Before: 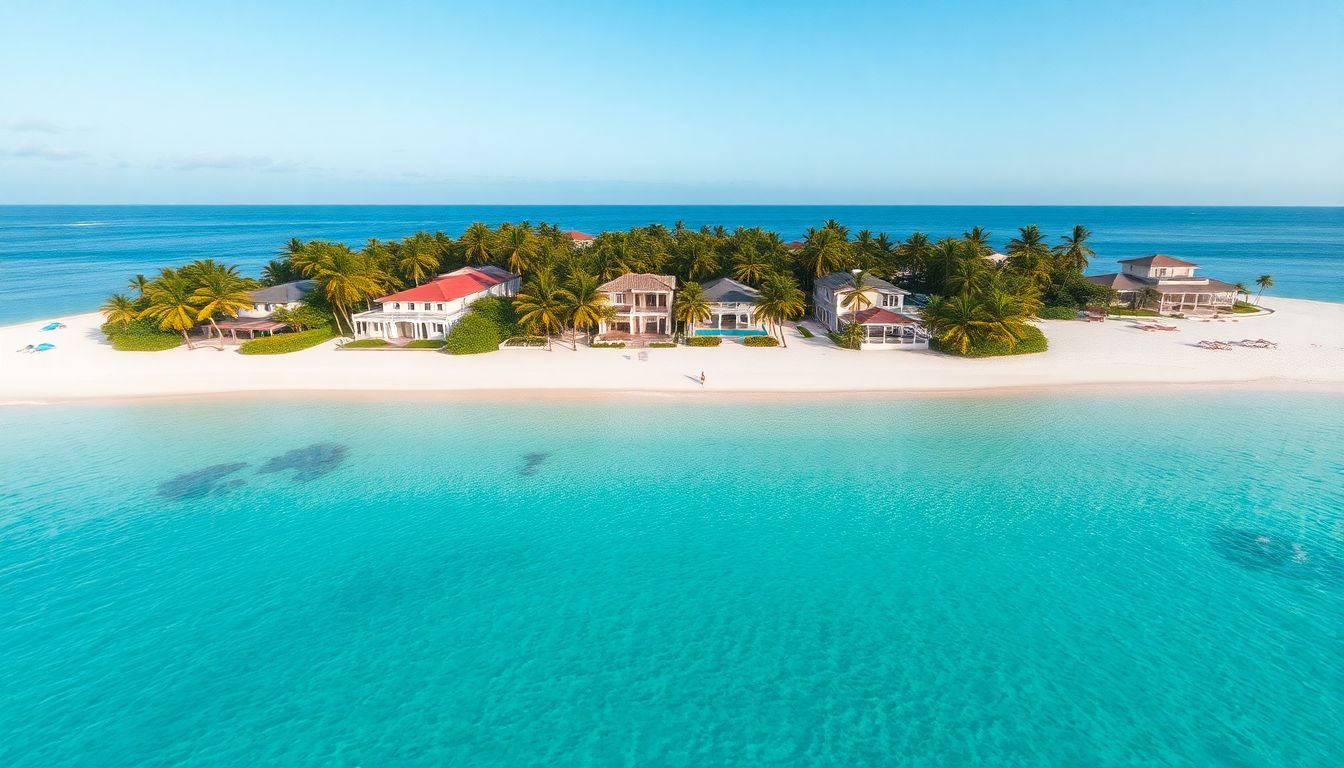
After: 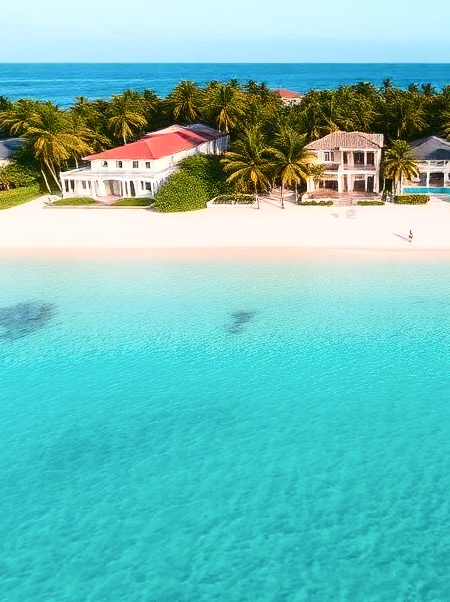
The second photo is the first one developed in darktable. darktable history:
contrast brightness saturation: contrast 0.28
crop and rotate: left 21.77%, top 18.528%, right 44.676%, bottom 2.997%
